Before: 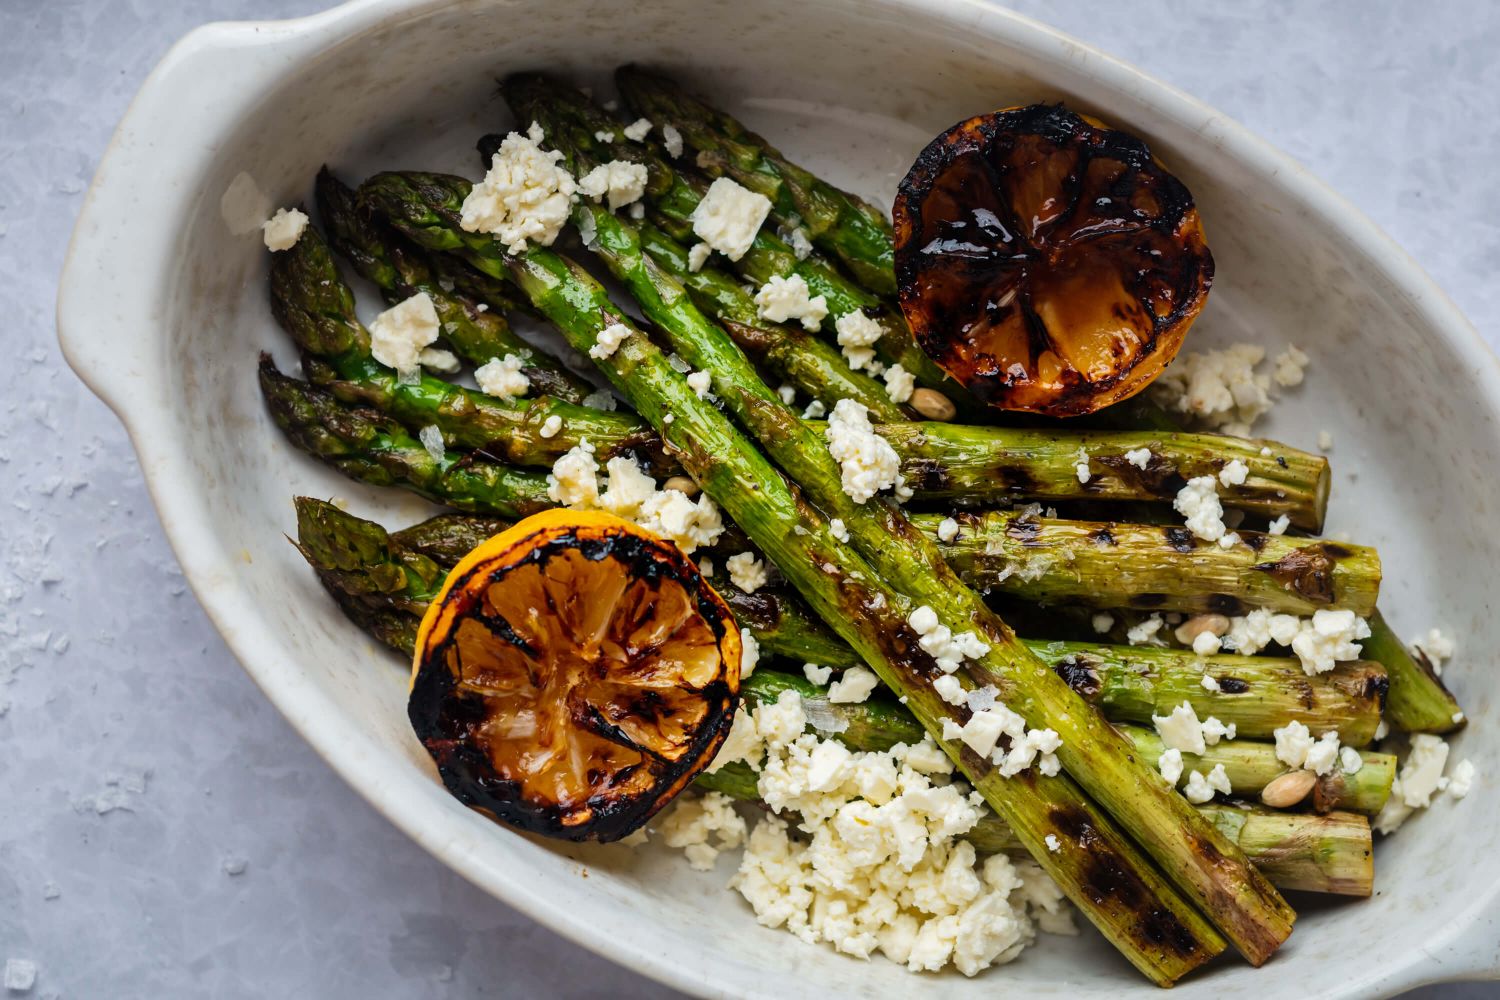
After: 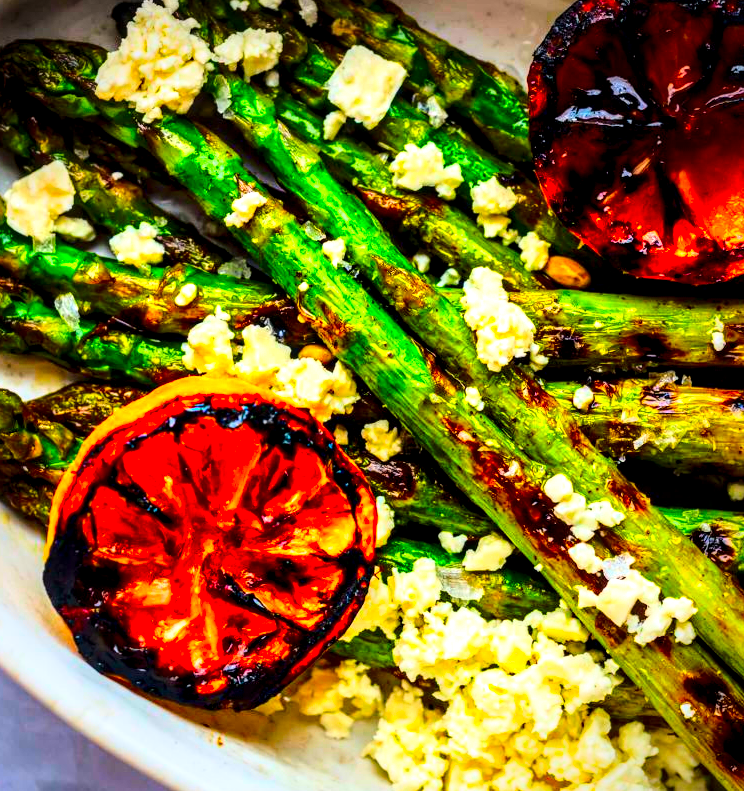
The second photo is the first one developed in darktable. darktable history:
crop and rotate: angle 0.022°, left 24.359%, top 13.214%, right 25.974%, bottom 7.612%
base curve: curves: ch0 [(0, 0) (0.036, 0.037) (0.121, 0.228) (0.46, 0.76) (0.859, 0.983) (1, 1)]
local contrast: highlights 60%, shadows 59%, detail 160%
color correction: highlights b* 0.005, saturation 2.97
vignetting: brightness -0.298, saturation -0.047, center (-0.081, 0.061), automatic ratio true, unbound false
